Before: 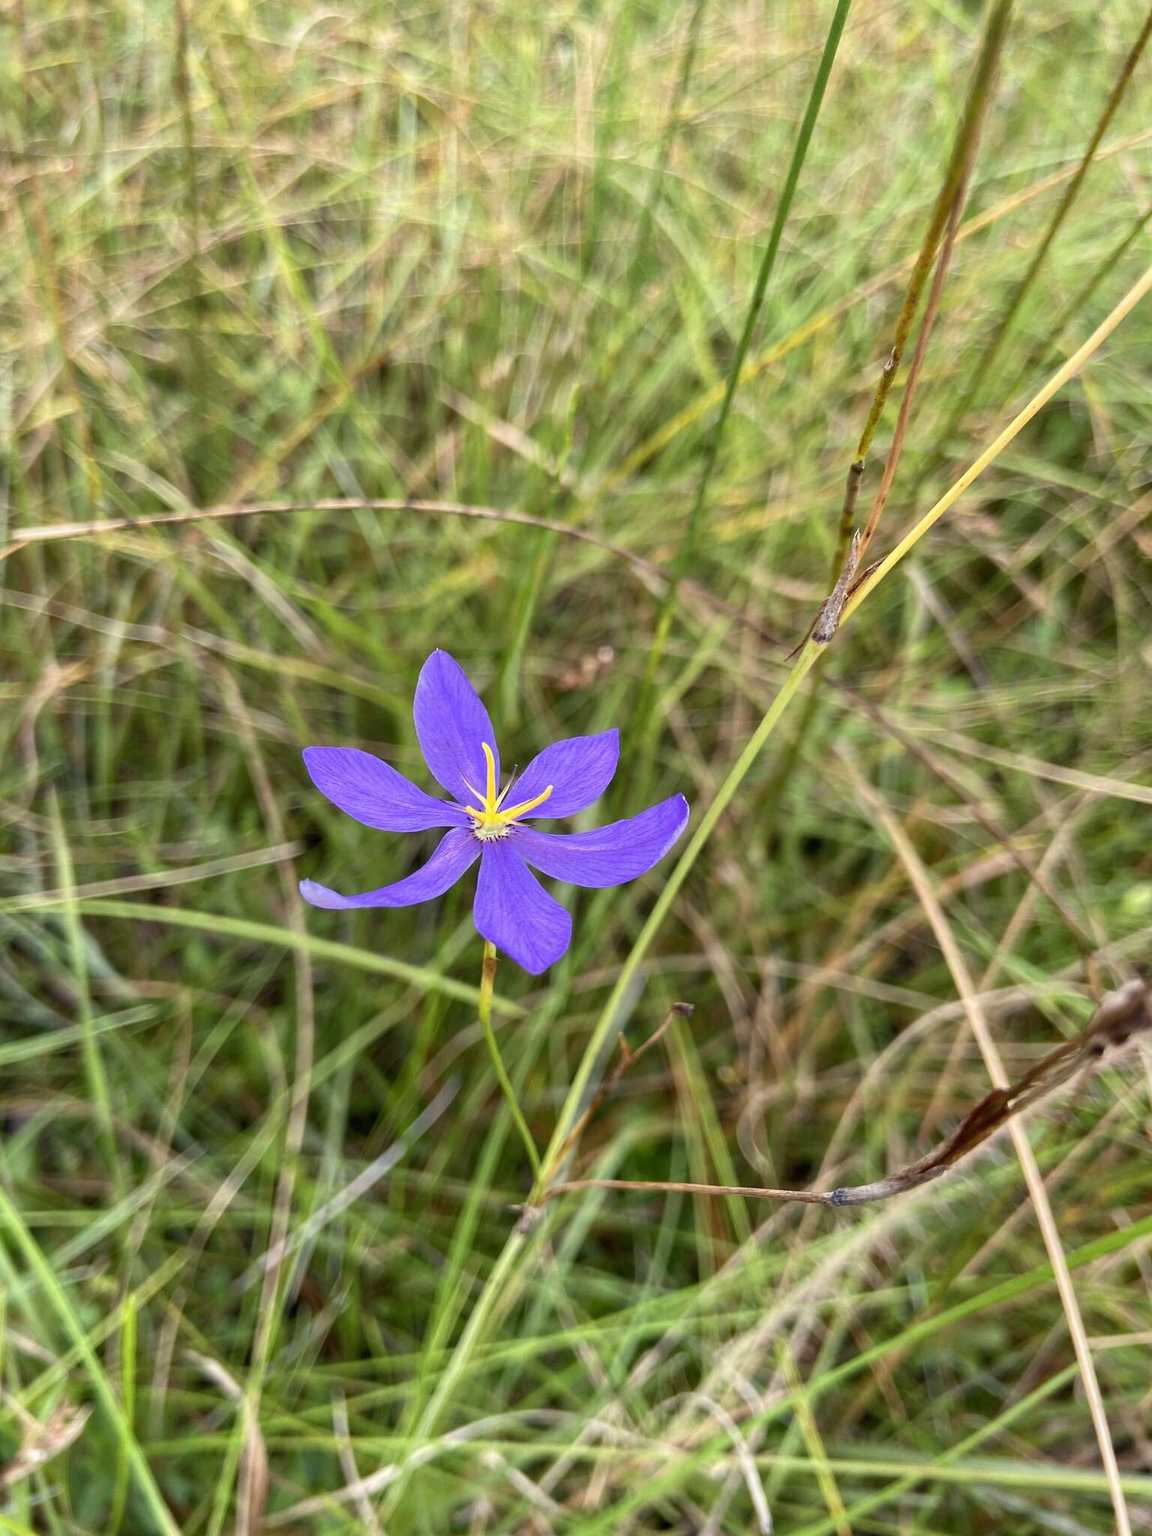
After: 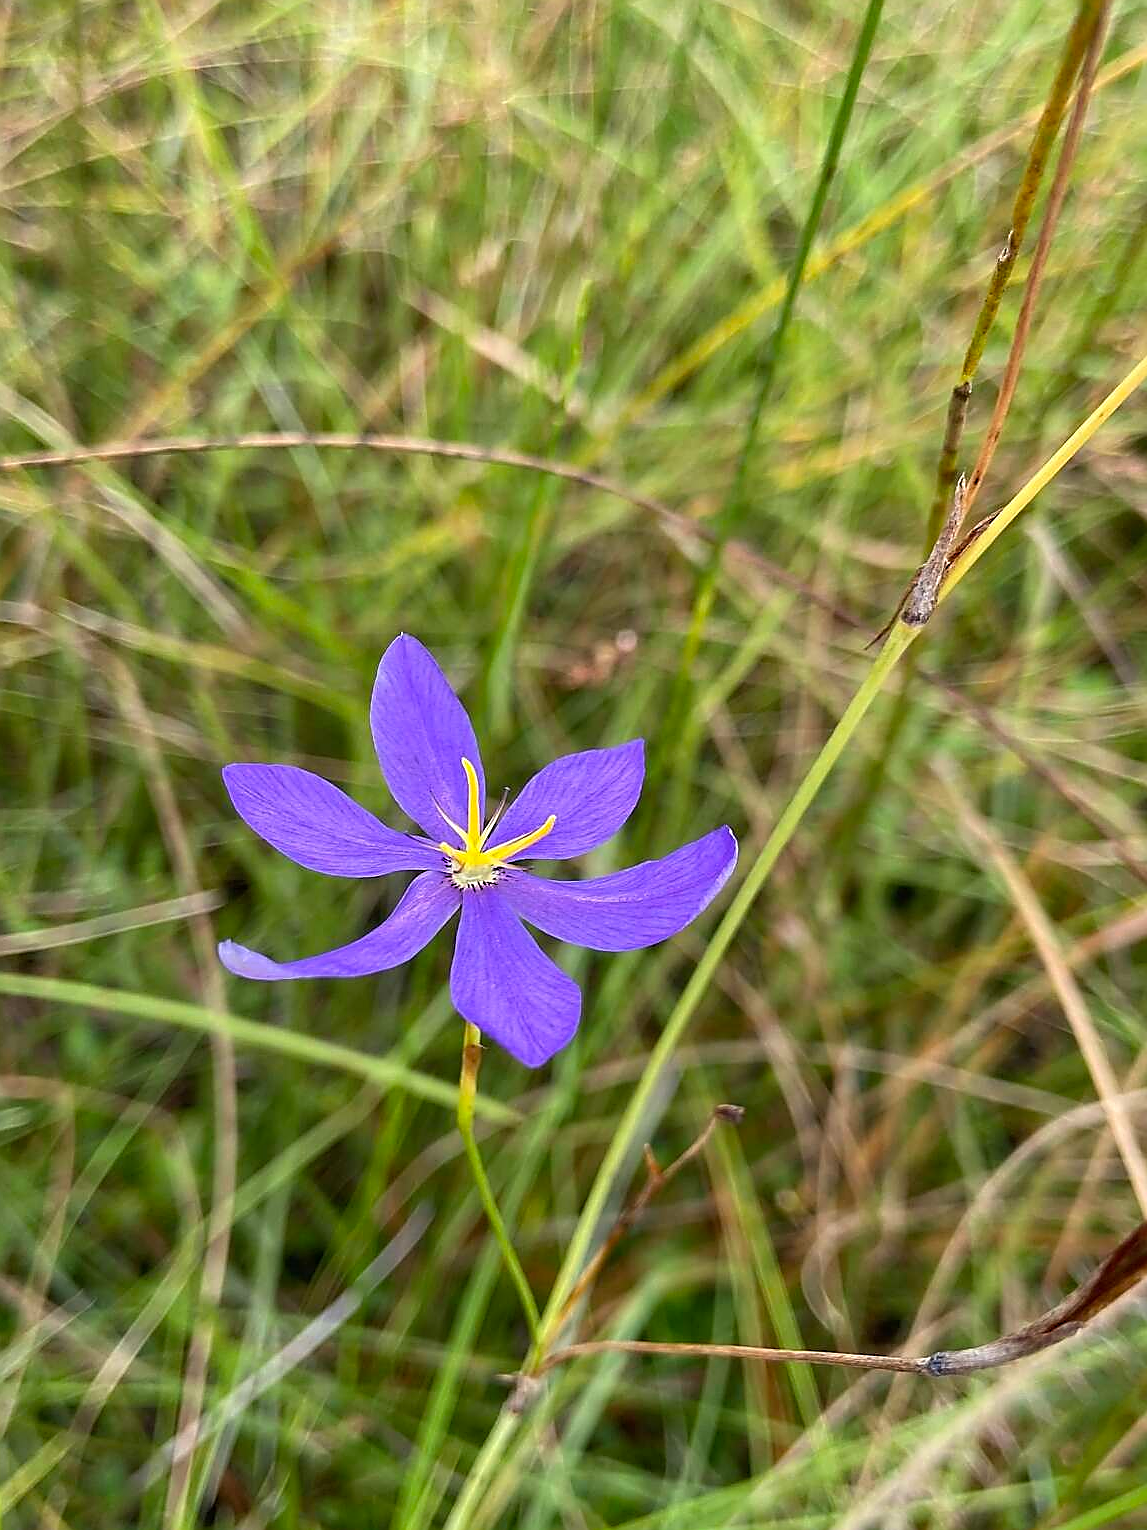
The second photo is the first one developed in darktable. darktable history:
sharpen: radius 1.4, amount 1.25, threshold 0.7
crop and rotate: left 11.831%, top 11.346%, right 13.429%, bottom 13.899%
levels: levels [0, 0.498, 0.996]
